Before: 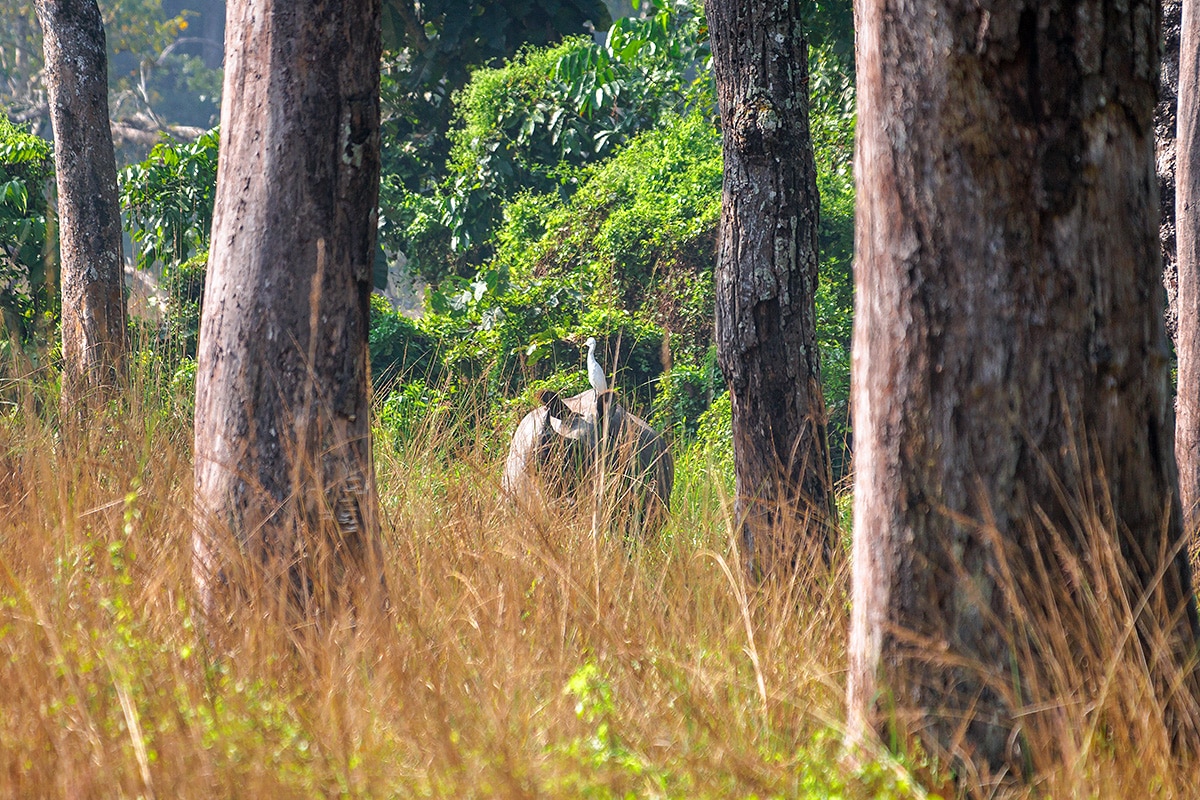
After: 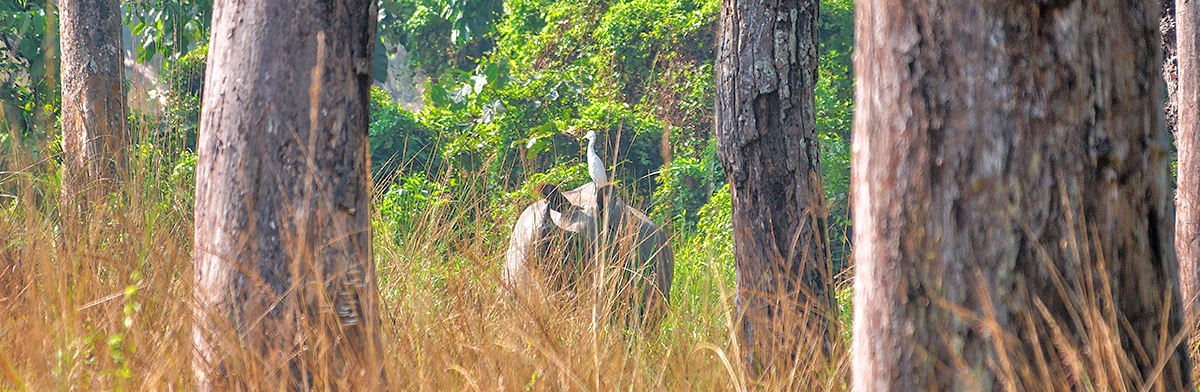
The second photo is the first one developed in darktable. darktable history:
crop and rotate: top 25.963%, bottom 24.958%
tone equalizer: -7 EV 0.148 EV, -6 EV 0.606 EV, -5 EV 1.15 EV, -4 EV 1.33 EV, -3 EV 1.14 EV, -2 EV 0.6 EV, -1 EV 0.147 EV
